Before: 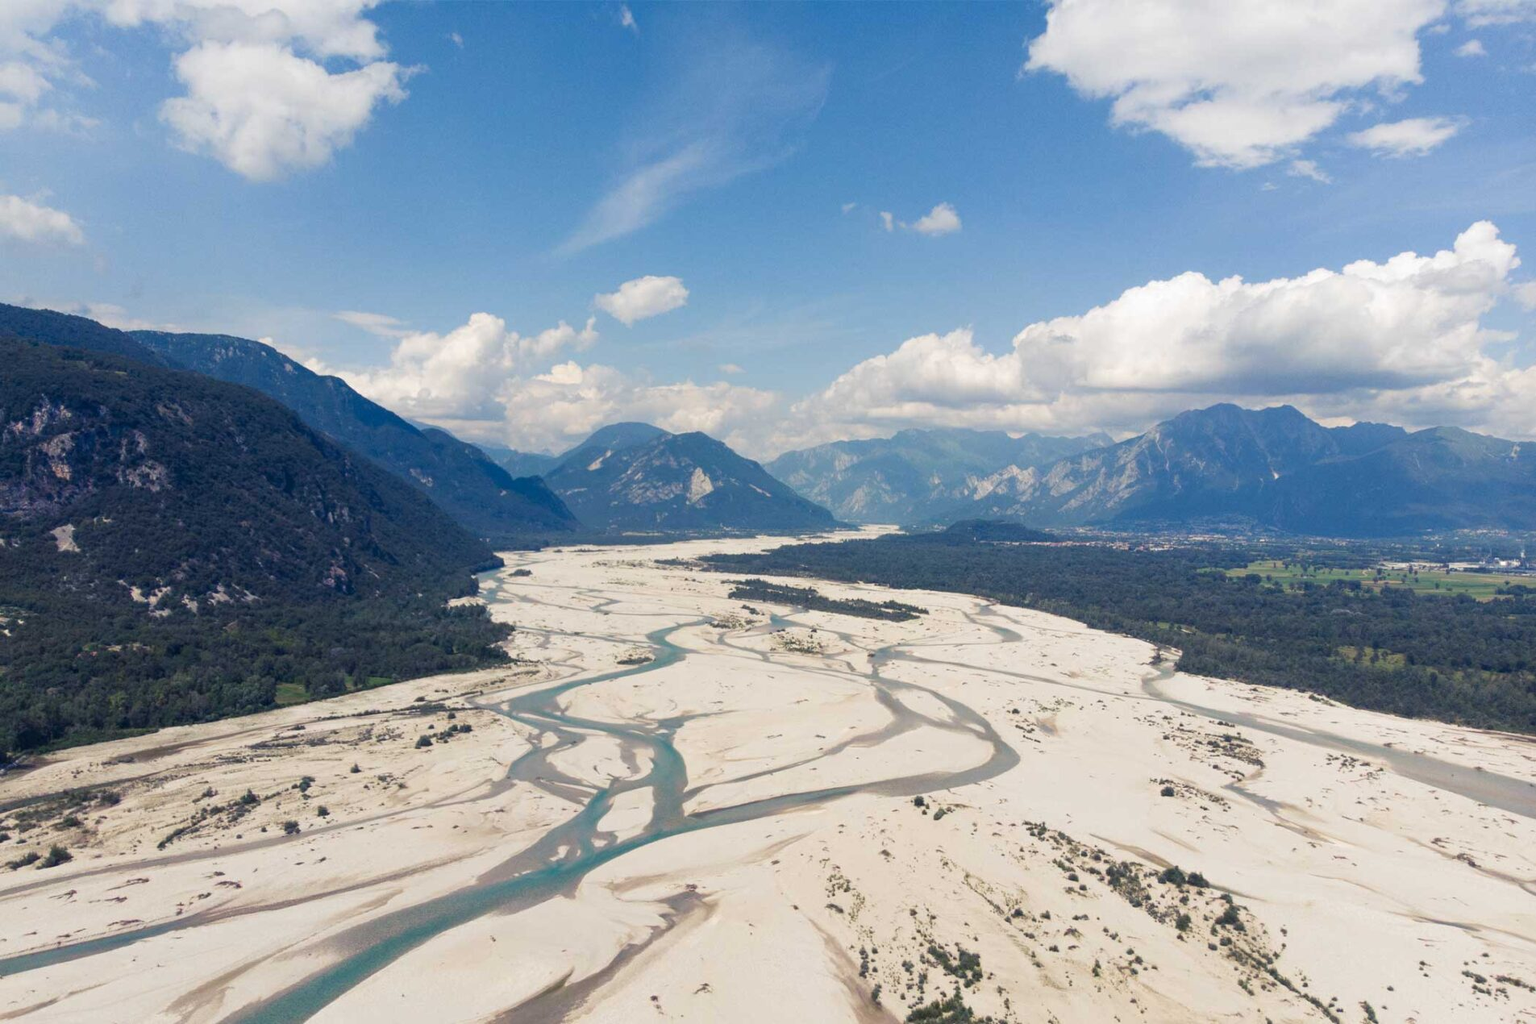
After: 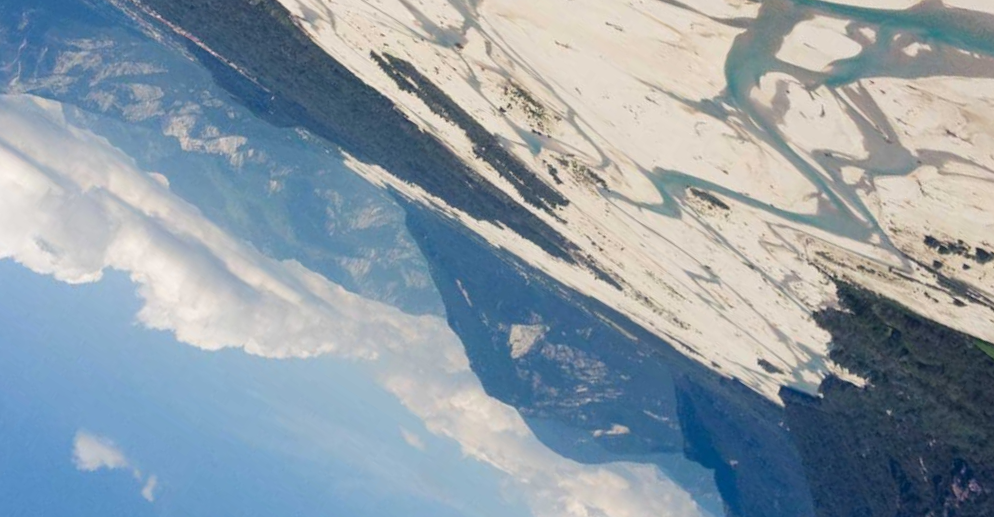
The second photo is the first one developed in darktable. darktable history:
crop and rotate: angle 147.19°, left 9.212%, top 15.557%, right 4.482%, bottom 17.061%
